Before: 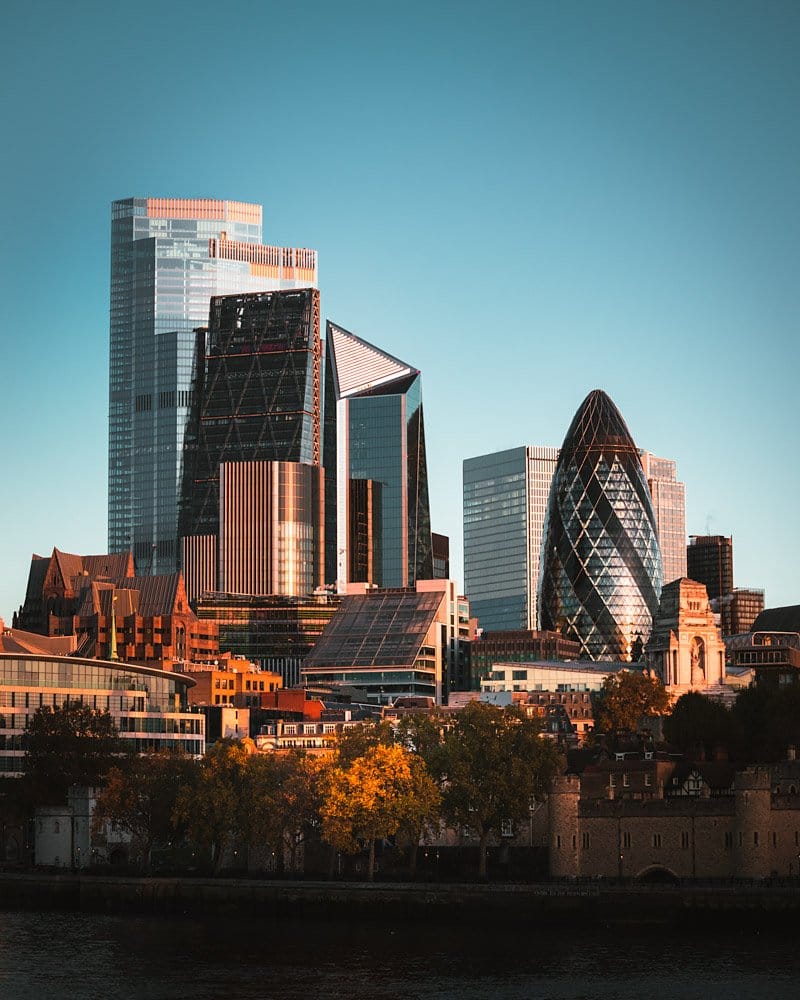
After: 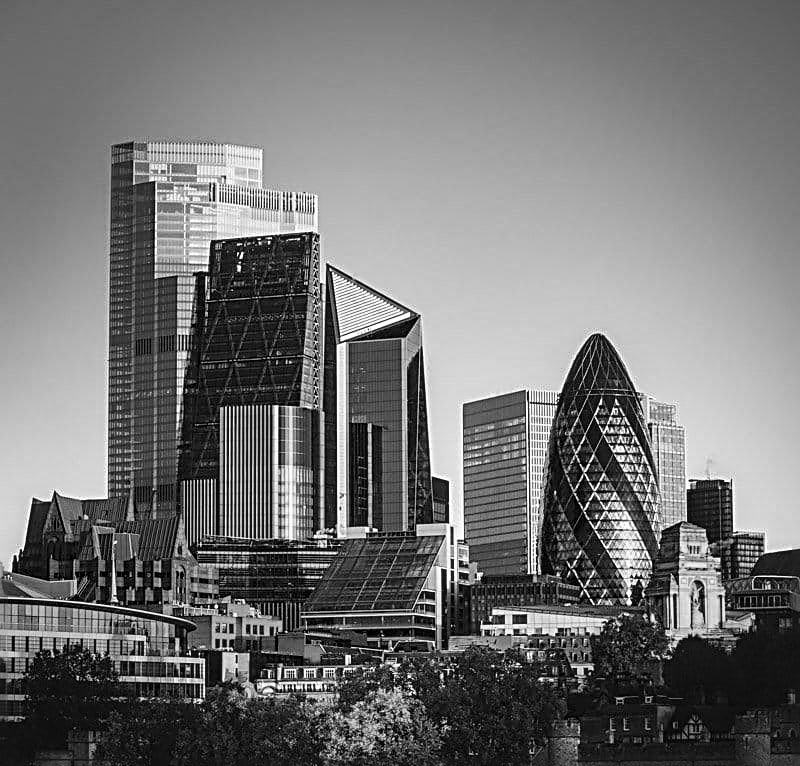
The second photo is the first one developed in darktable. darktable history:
local contrast: on, module defaults
monochrome: on, module defaults
sharpen: radius 2.817, amount 0.715
crop: top 5.667%, bottom 17.637%
color balance: mode lift, gamma, gain (sRGB), lift [1, 0.69, 1, 1], gamma [1, 1.482, 1, 1], gain [1, 1, 1, 0.802]
velvia: on, module defaults
haze removal: compatibility mode true, adaptive false
tone equalizer: on, module defaults
